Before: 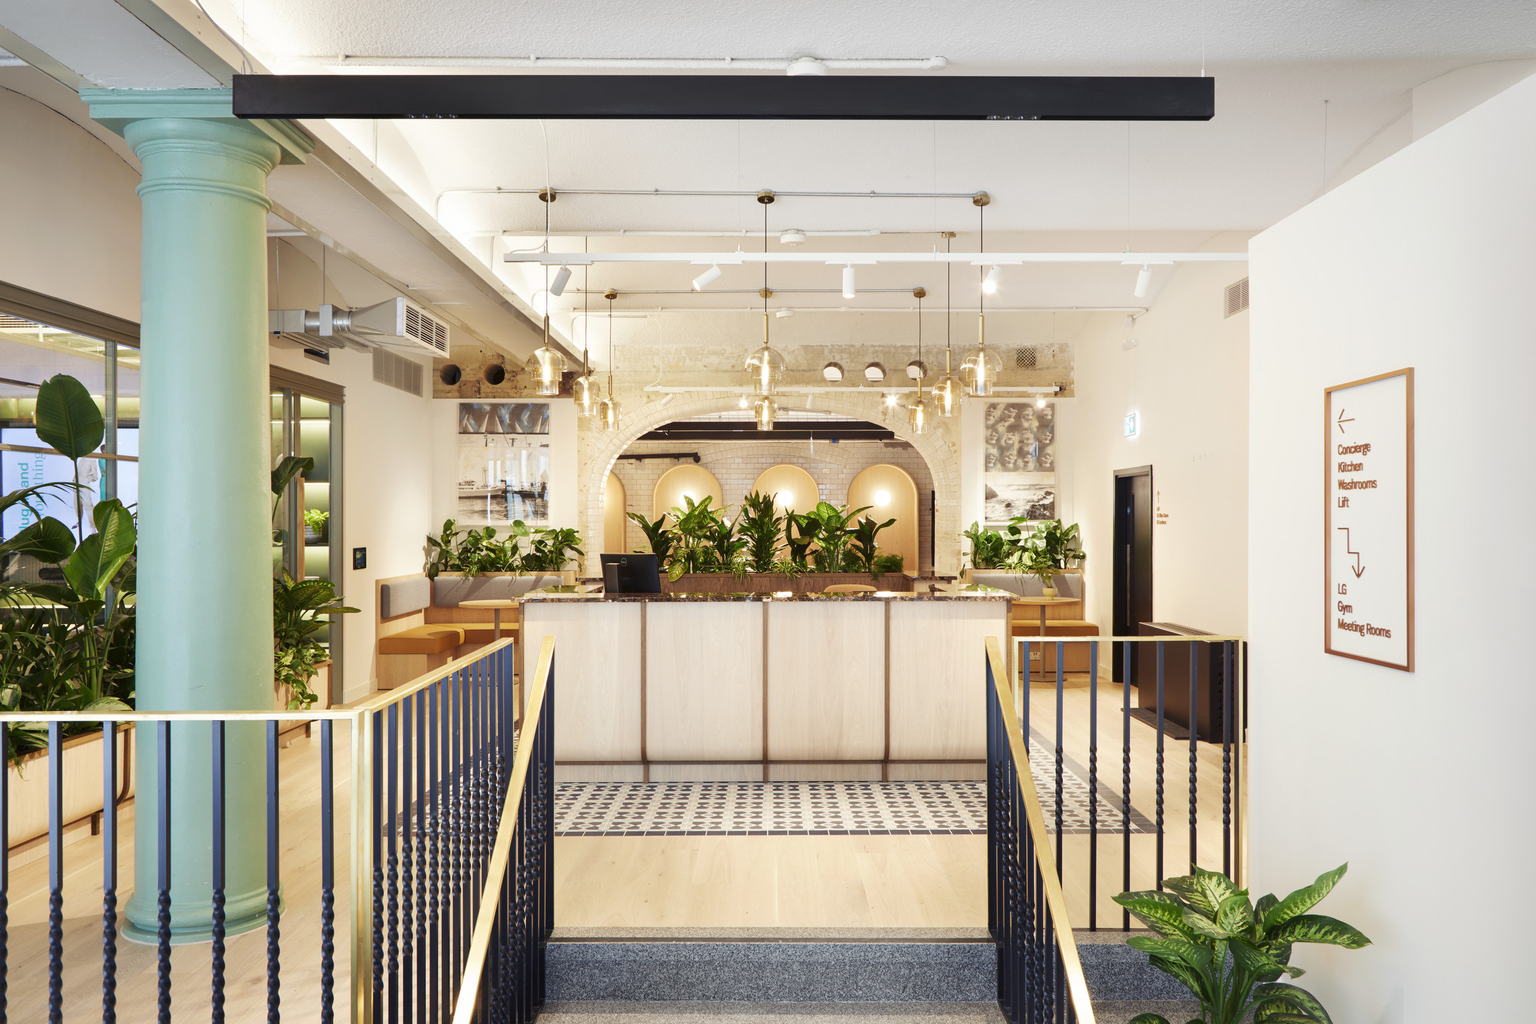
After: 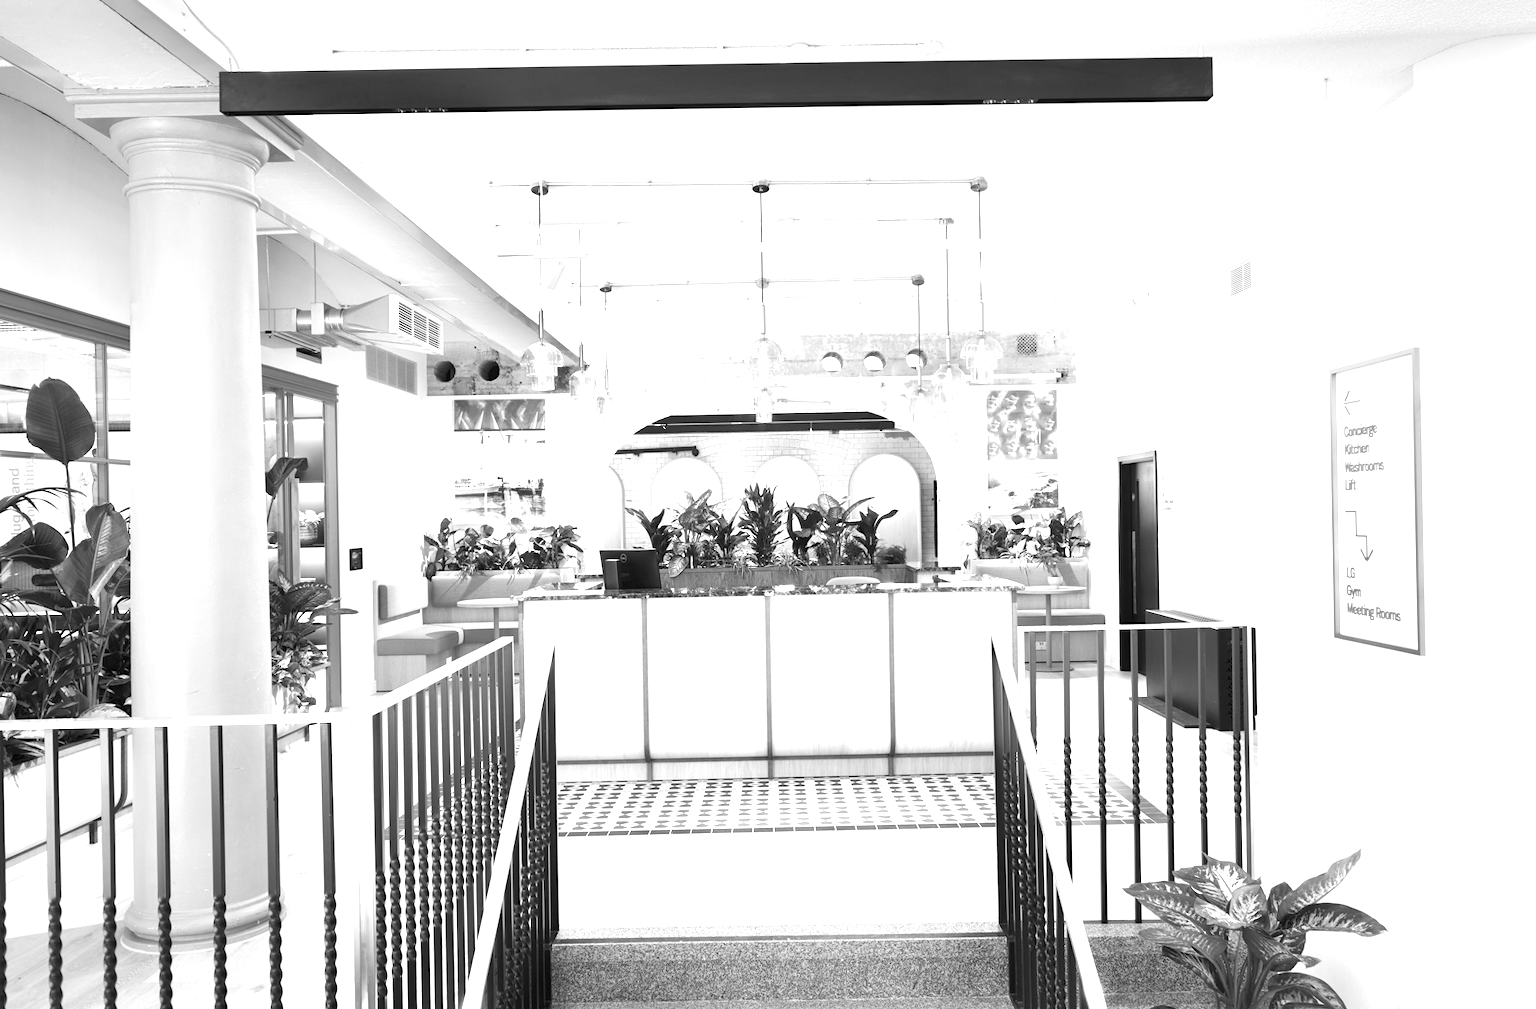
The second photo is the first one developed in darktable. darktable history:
exposure: black level correction 0, exposure 1.1 EV, compensate exposure bias true, compensate highlight preservation false
monochrome: a 32, b 64, size 2.3
rotate and perspective: rotation -1°, crop left 0.011, crop right 0.989, crop top 0.025, crop bottom 0.975
